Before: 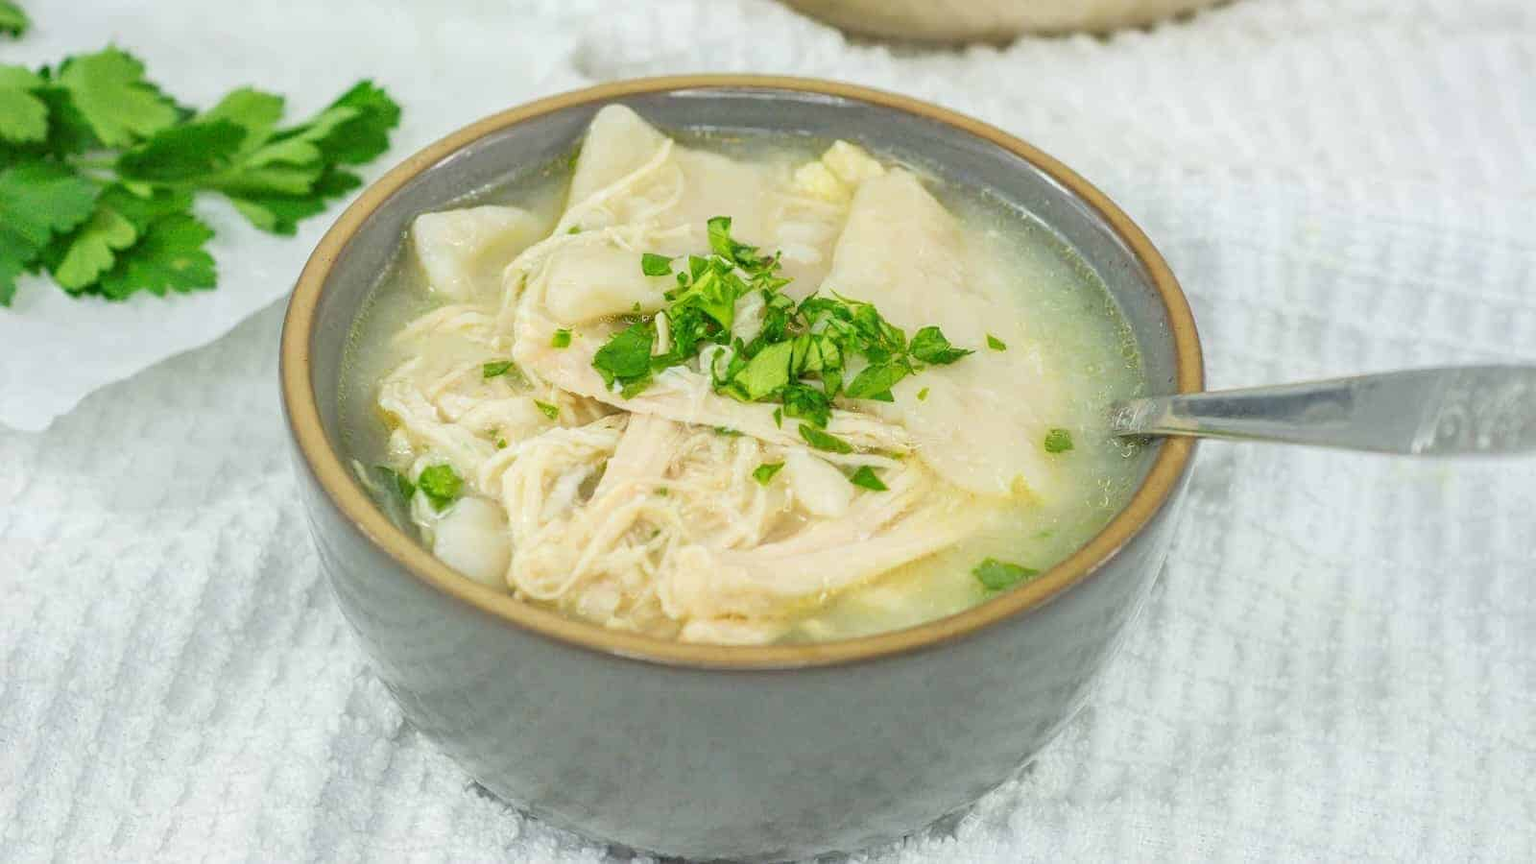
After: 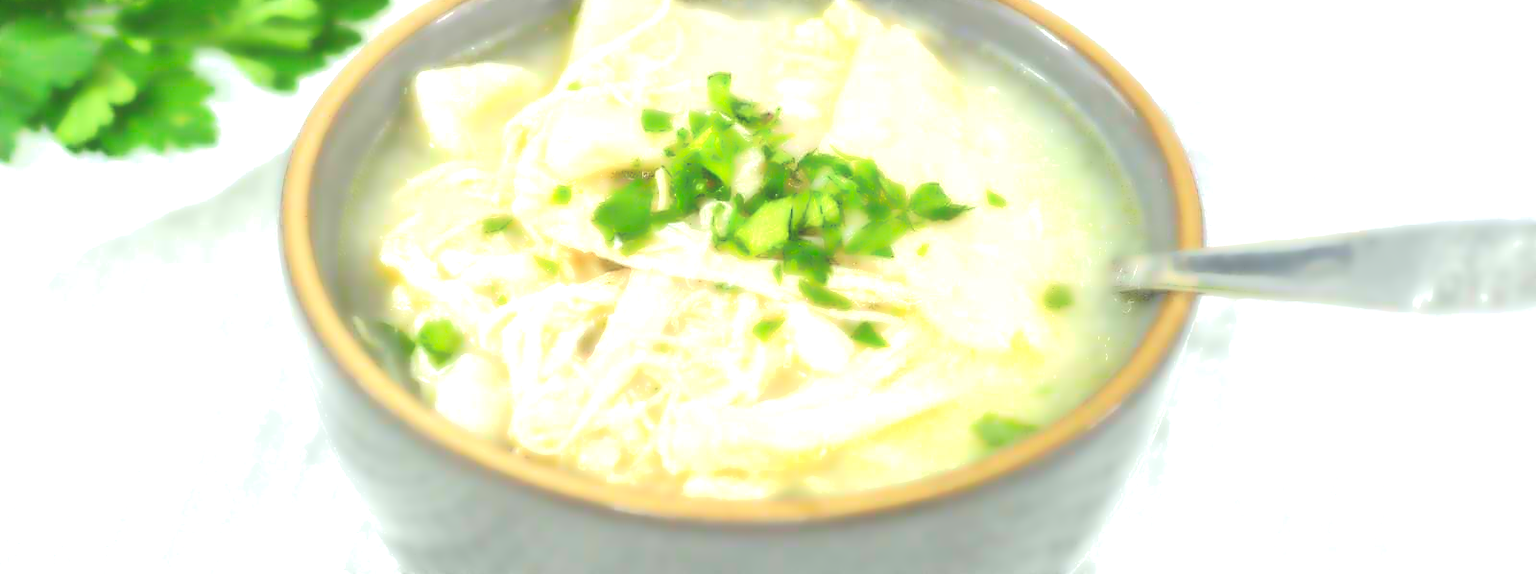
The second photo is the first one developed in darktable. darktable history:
crop: top 16.727%, bottom 16.727%
lowpass: radius 4, soften with bilateral filter, unbound 0
exposure: black level correction -0.005, exposure 1 EV, compensate highlight preservation false
